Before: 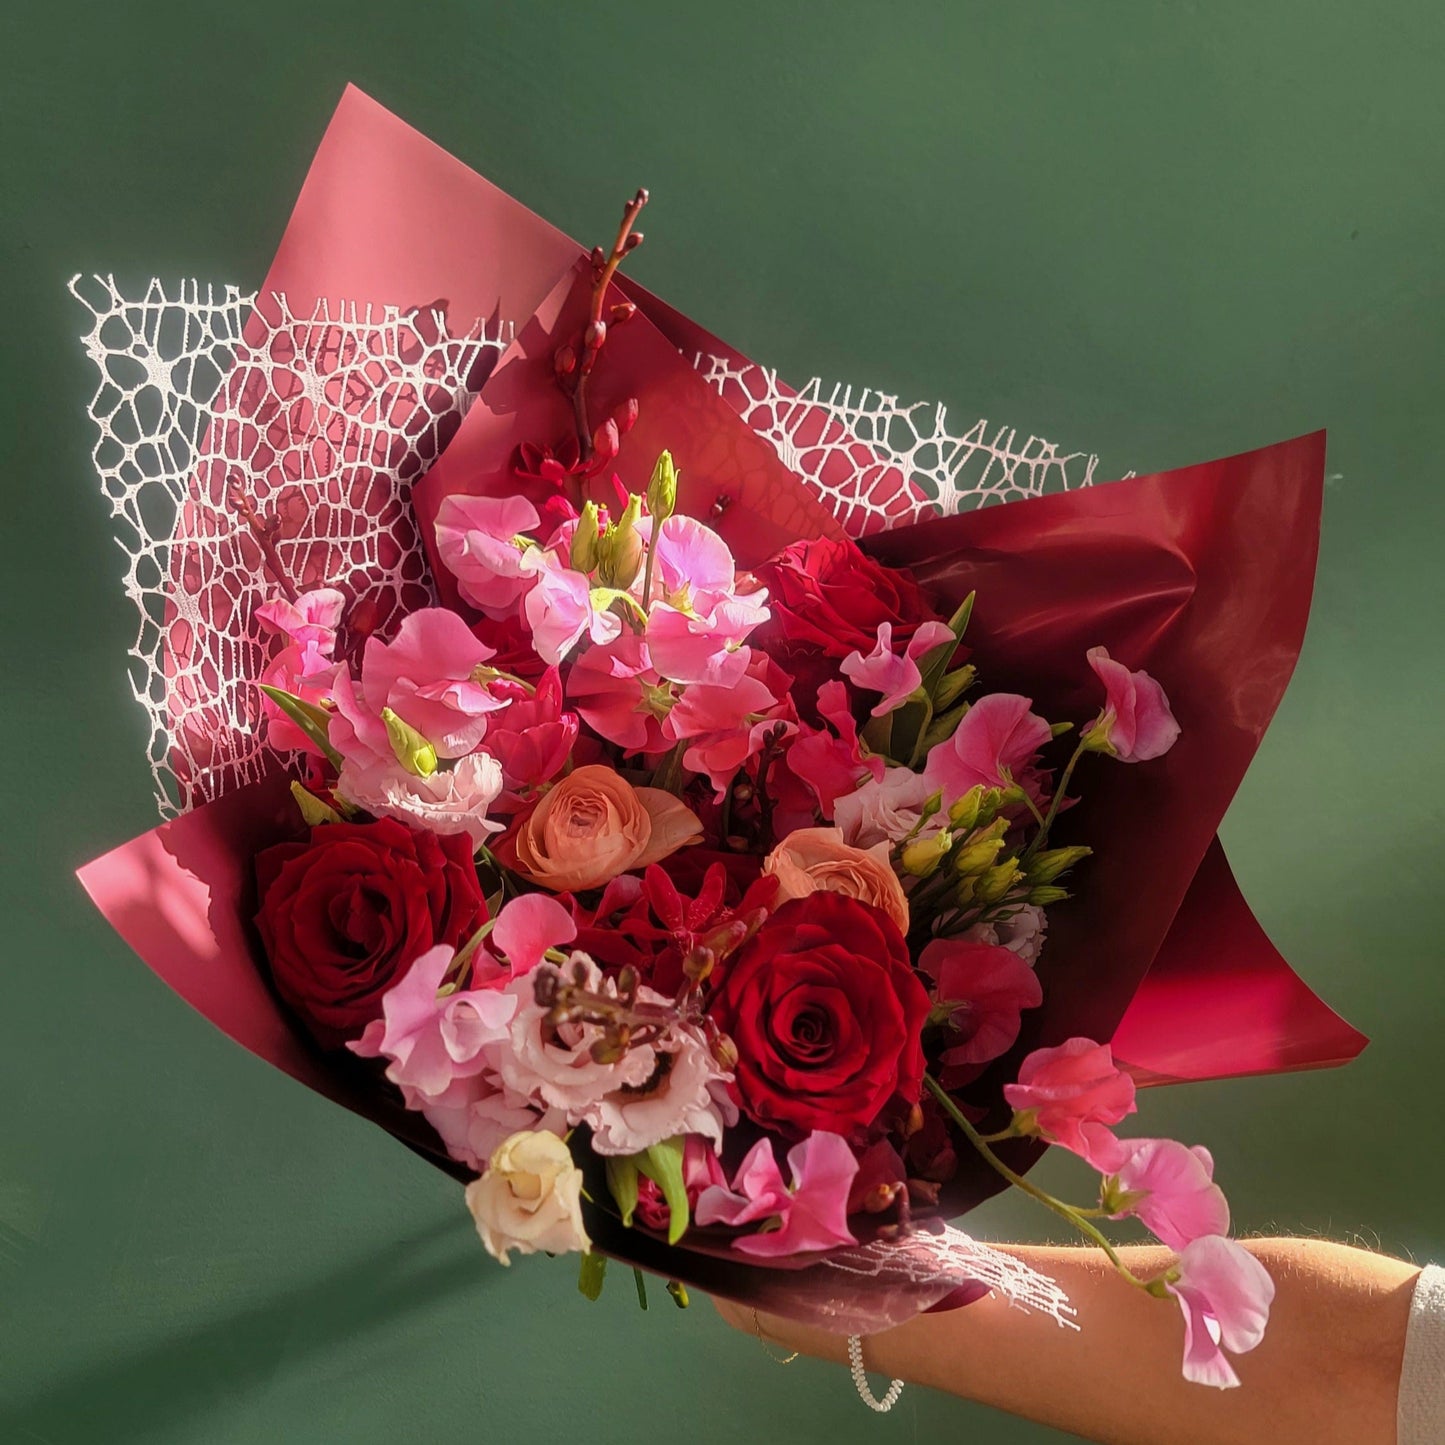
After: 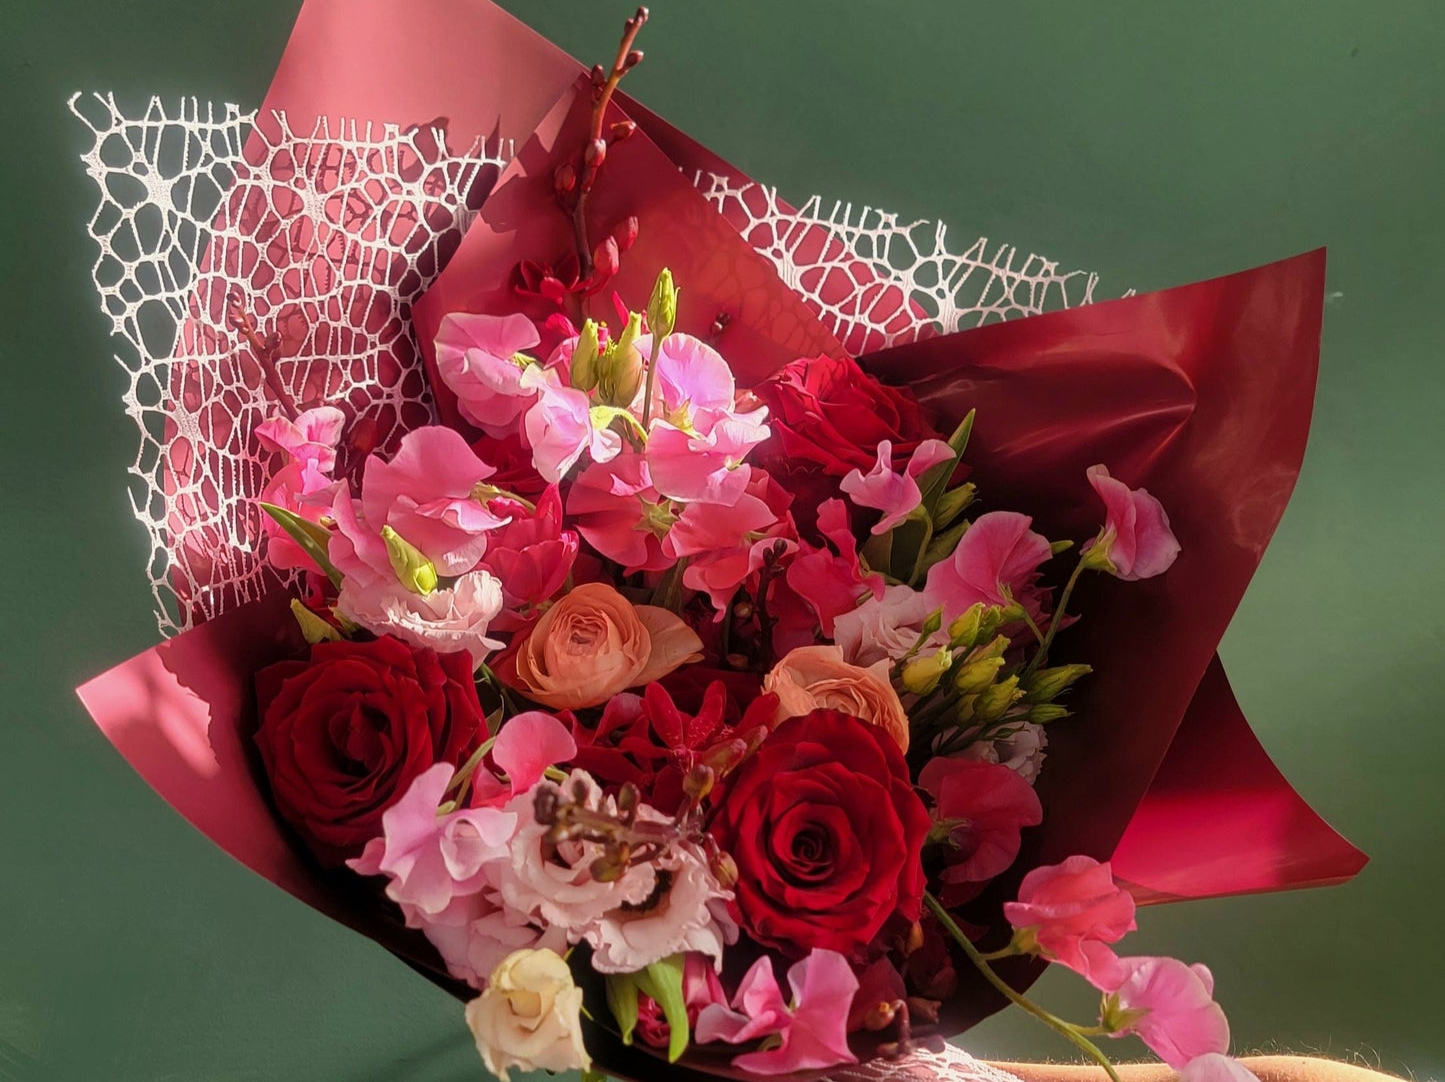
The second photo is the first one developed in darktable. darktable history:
crop and rotate: top 12.638%, bottom 12.42%
